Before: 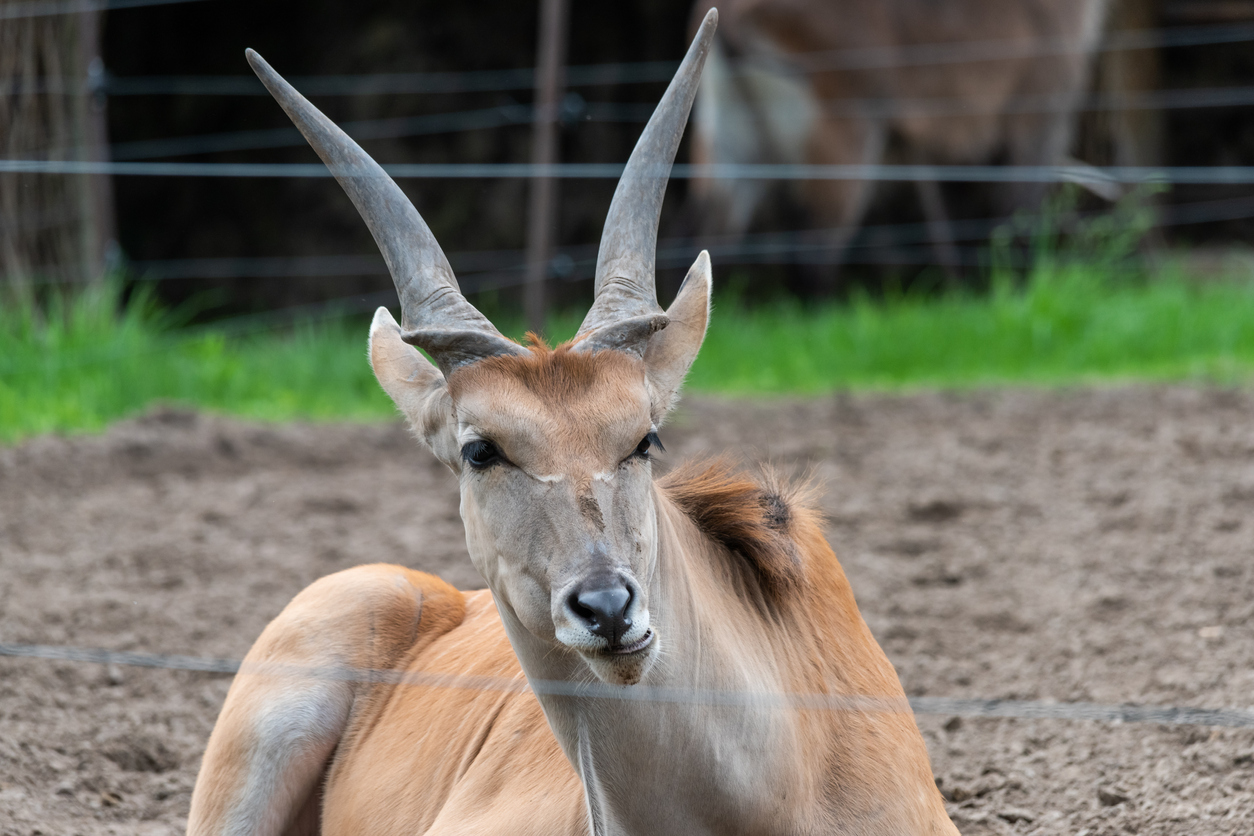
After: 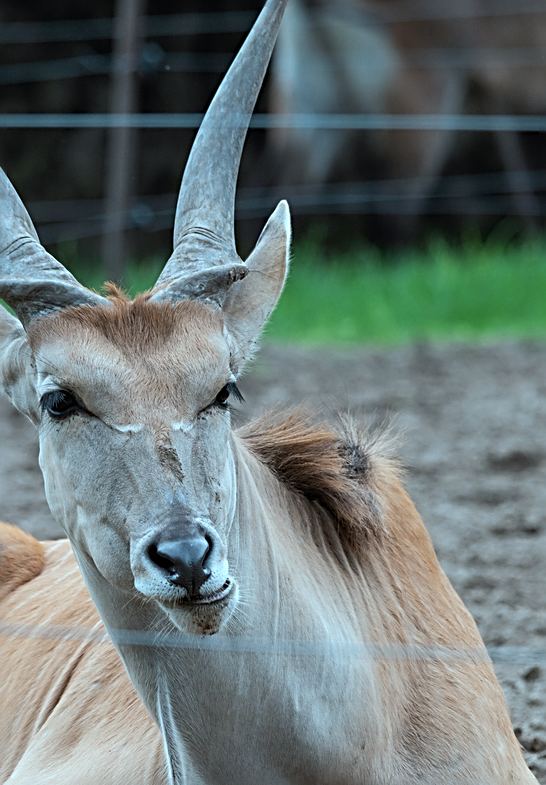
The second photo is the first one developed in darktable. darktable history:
color correction: highlights a* -11.82, highlights b* -15.03
sharpen: radius 2.68, amount 0.669
crop: left 33.616%, top 6.042%, right 22.803%
contrast brightness saturation: saturation -0.157
